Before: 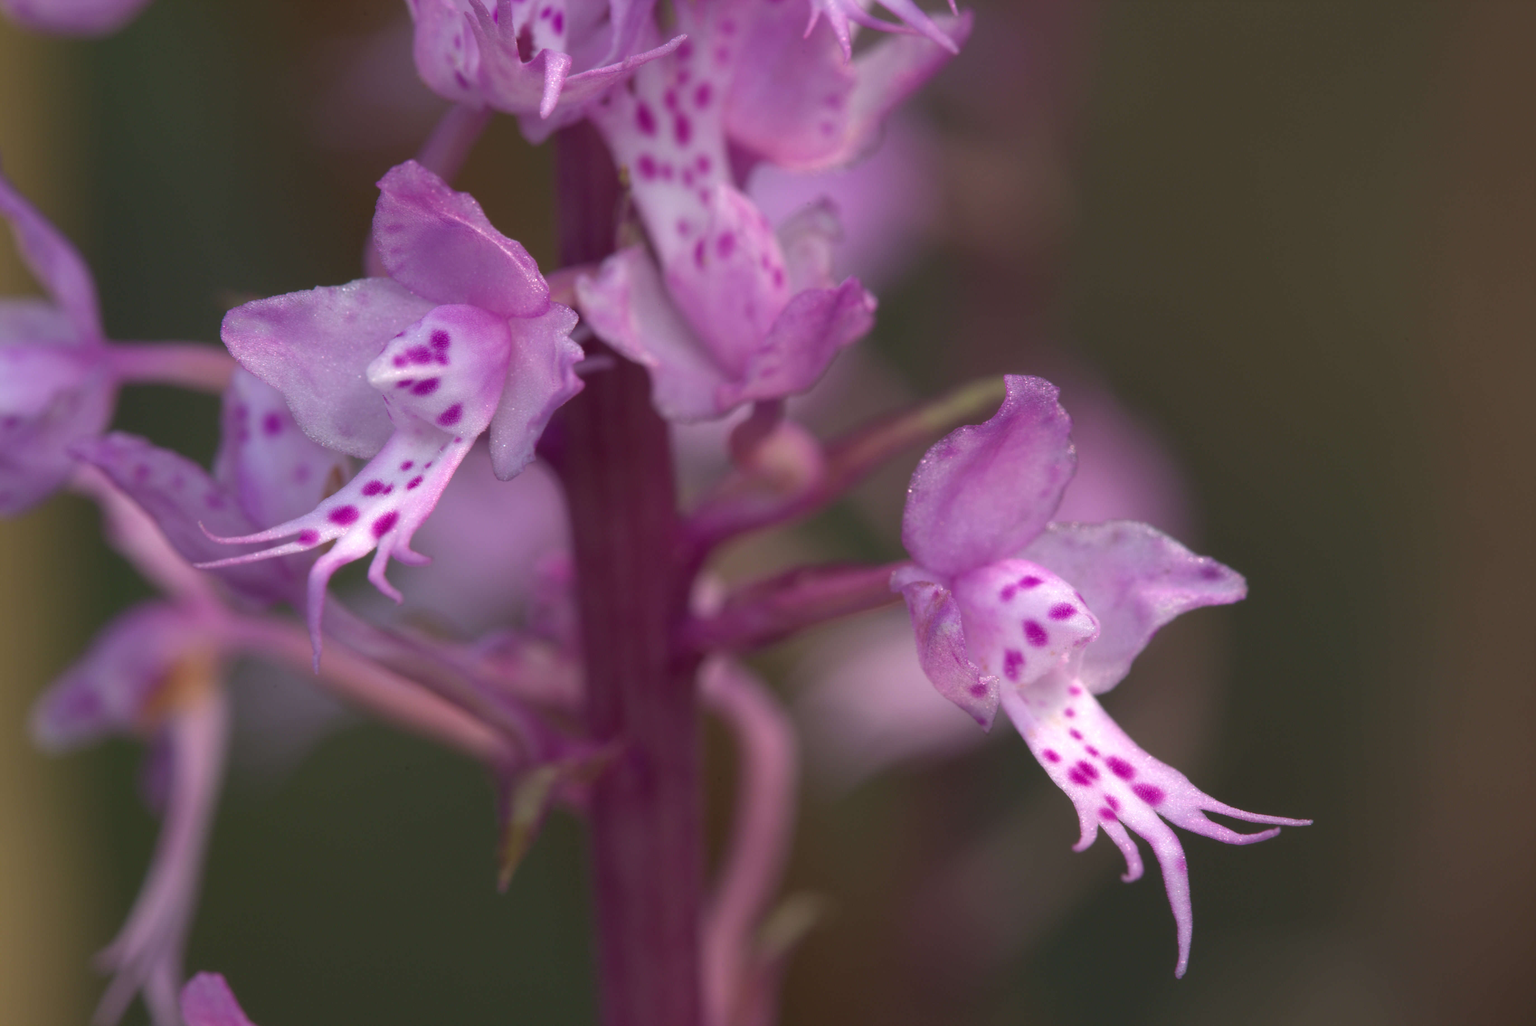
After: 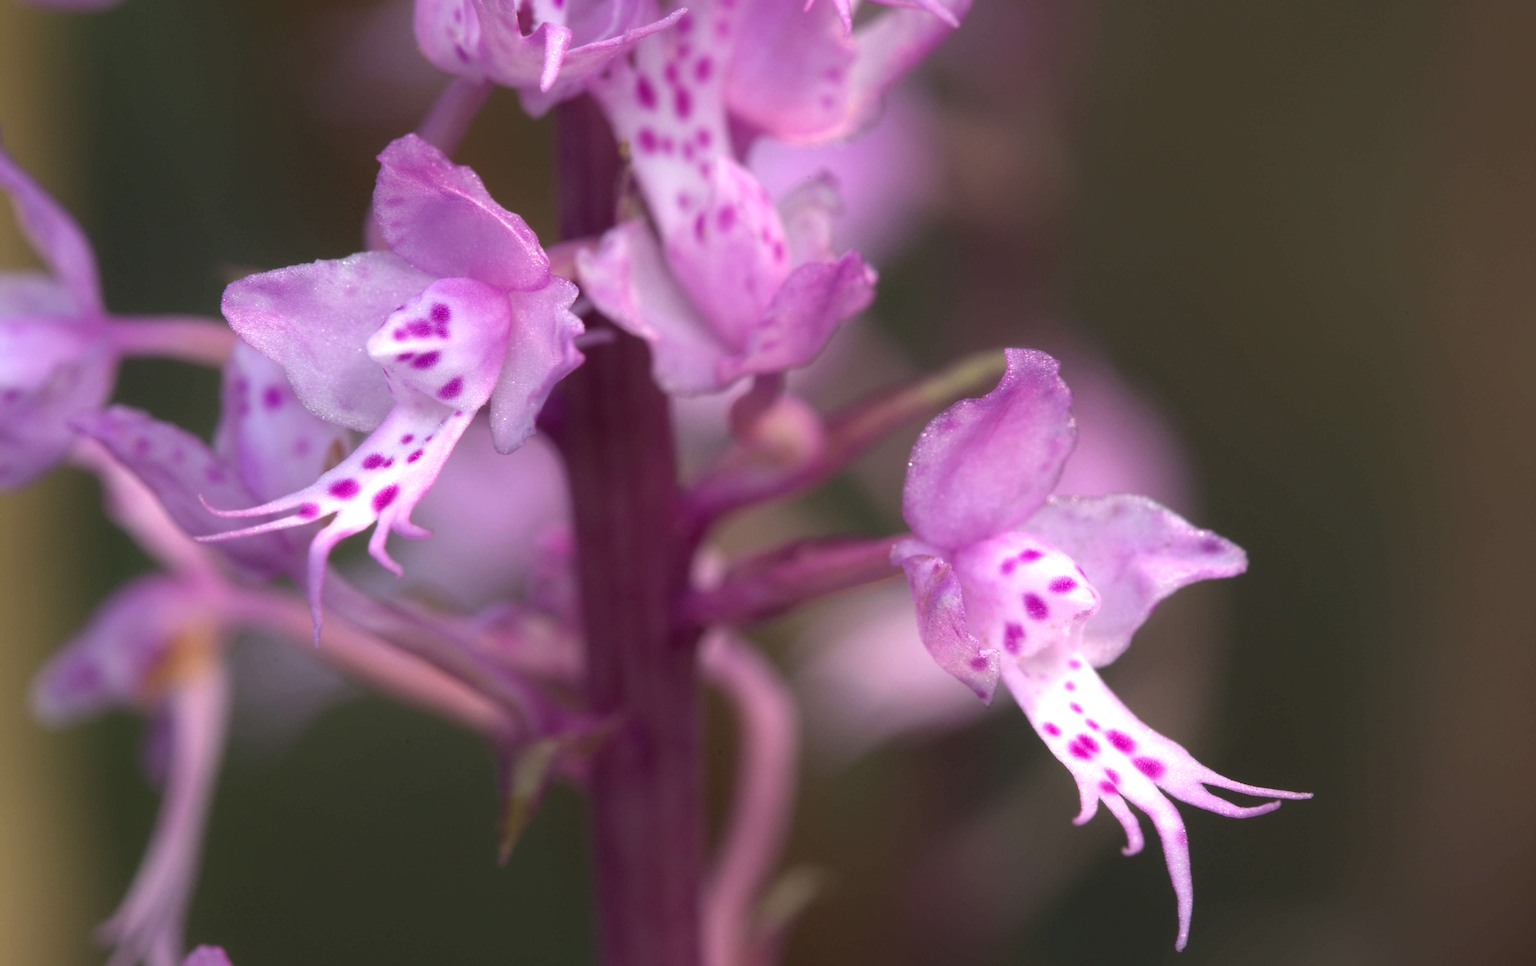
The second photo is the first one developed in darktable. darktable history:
crop and rotate: top 2.63%, bottom 3.068%
tone equalizer: -8 EV -0.716 EV, -7 EV -0.68 EV, -6 EV -0.586 EV, -5 EV -0.387 EV, -3 EV 0.382 EV, -2 EV 0.6 EV, -1 EV 0.676 EV, +0 EV 0.731 EV, mask exposure compensation -0.497 EV
